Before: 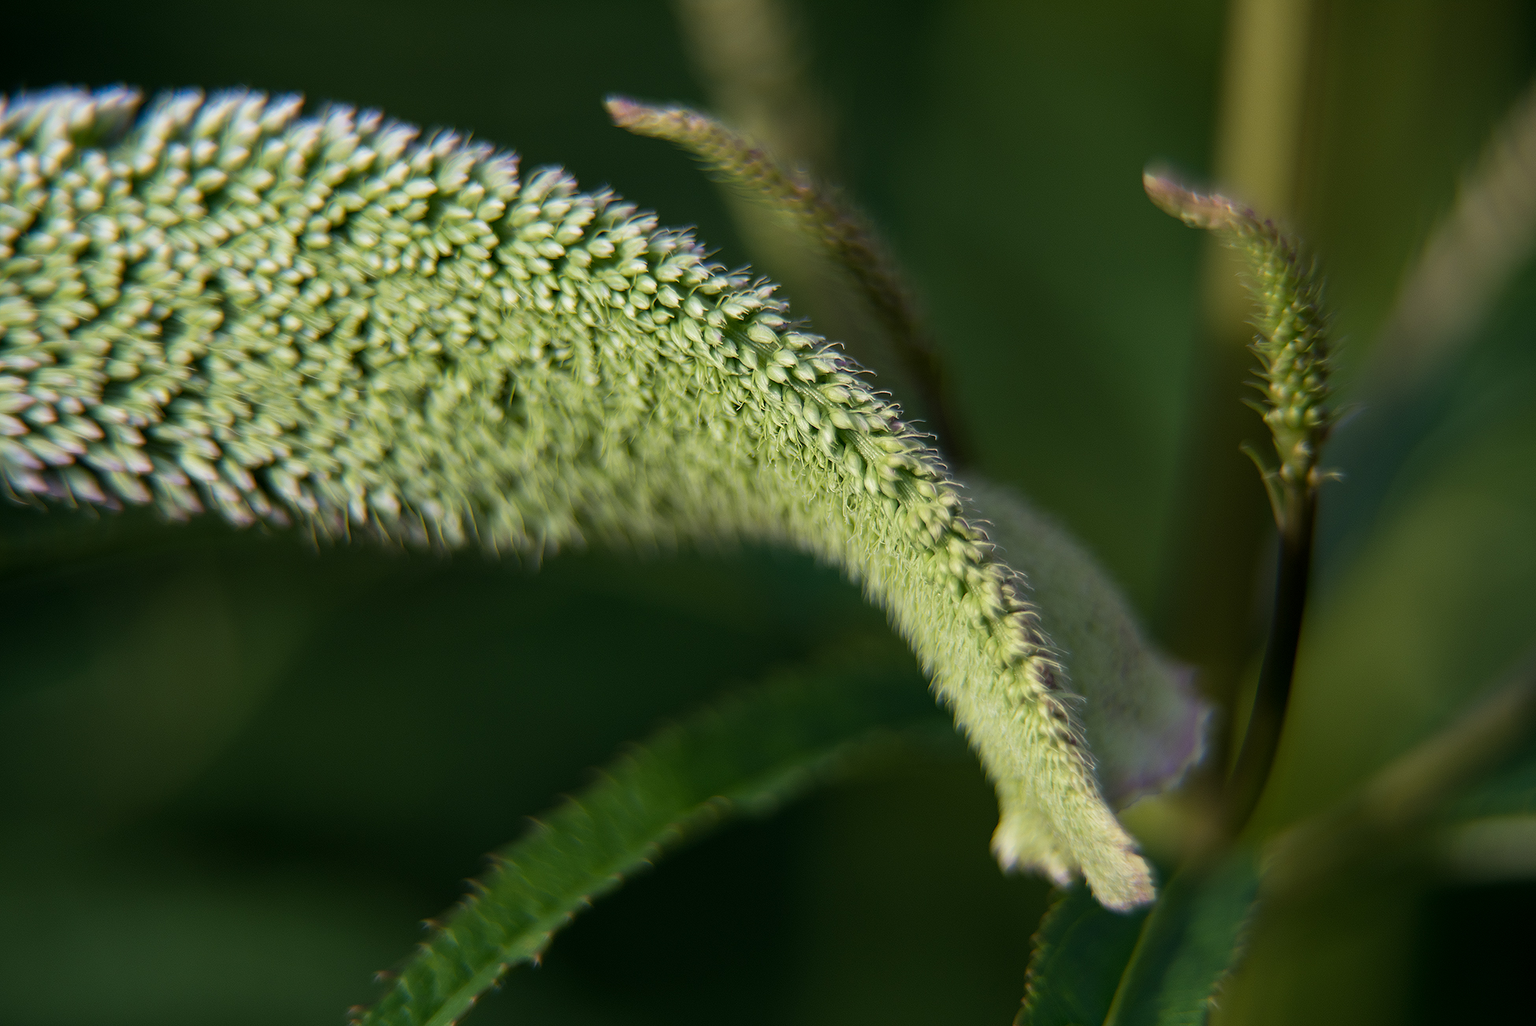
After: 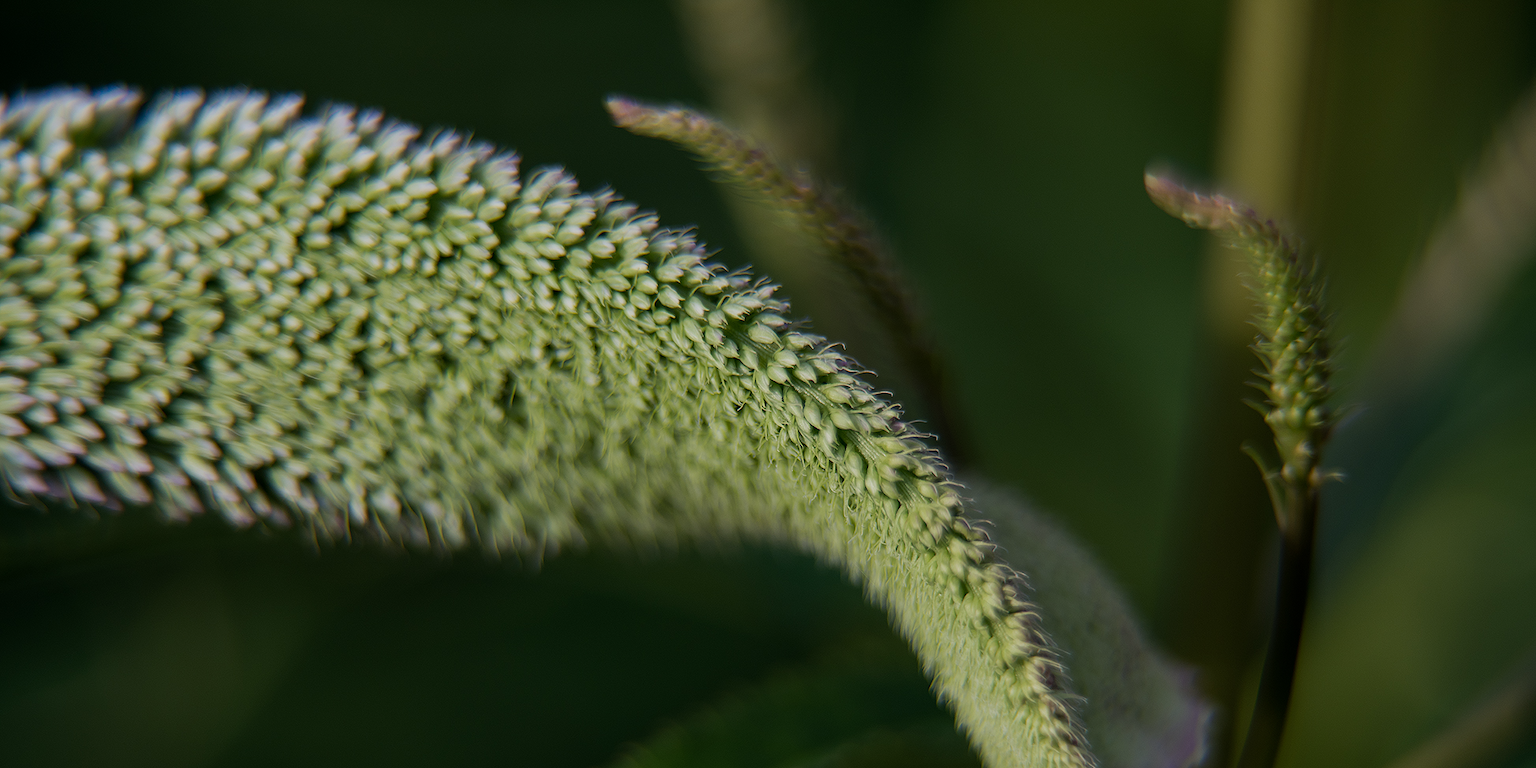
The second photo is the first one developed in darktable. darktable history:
crop: bottom 24.967%
exposure: exposure -0.582 EV, compensate highlight preservation false
white balance: red 1.004, blue 1.024
